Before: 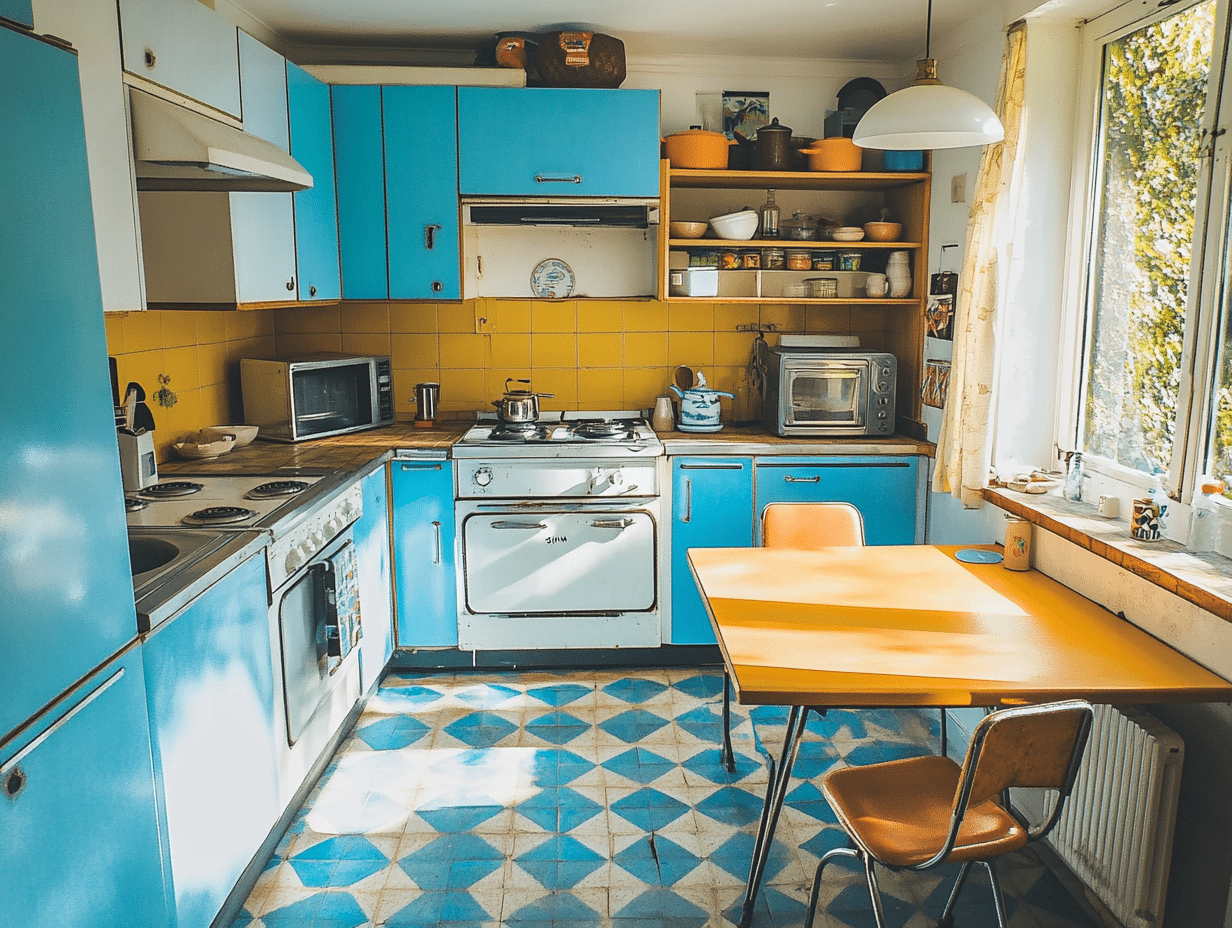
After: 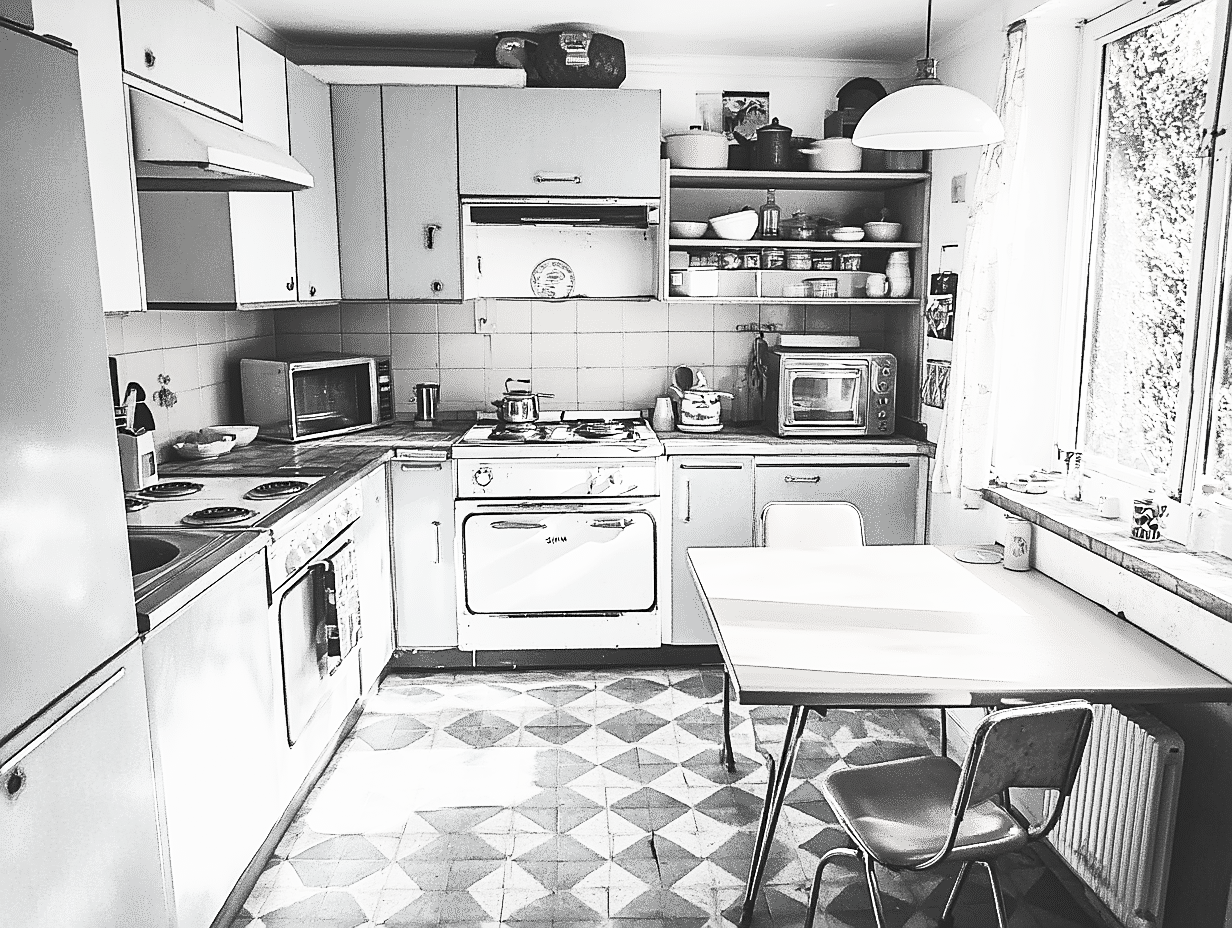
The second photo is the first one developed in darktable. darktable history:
sharpen: on, module defaults
contrast brightness saturation: contrast 0.542, brightness 0.451, saturation -0.985
